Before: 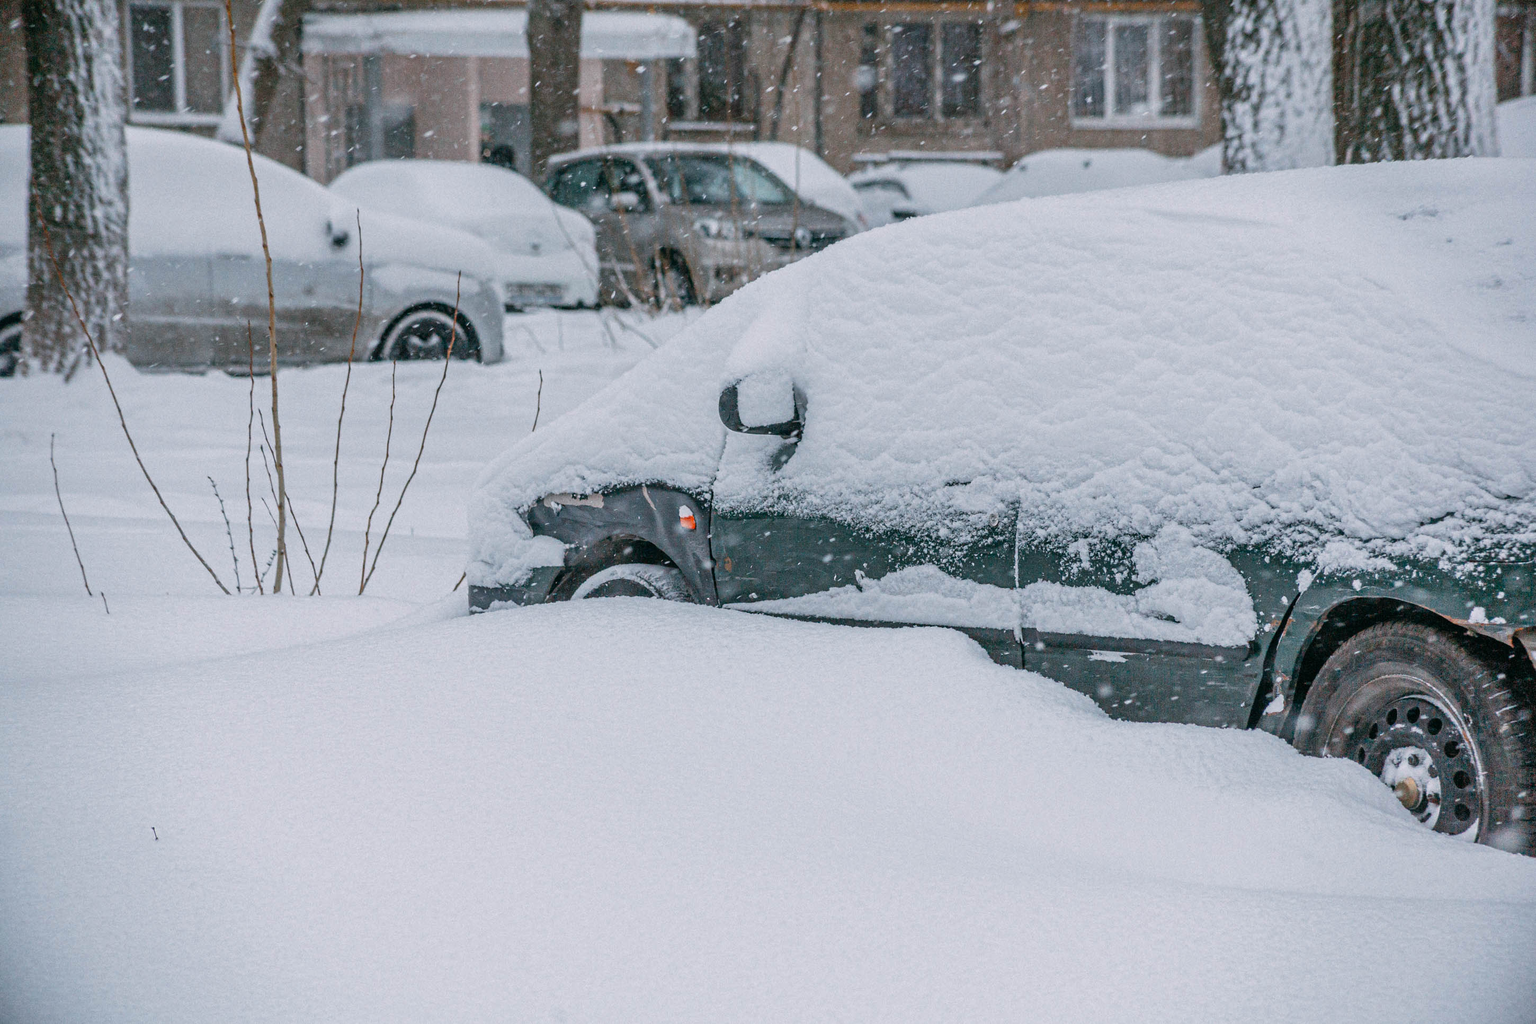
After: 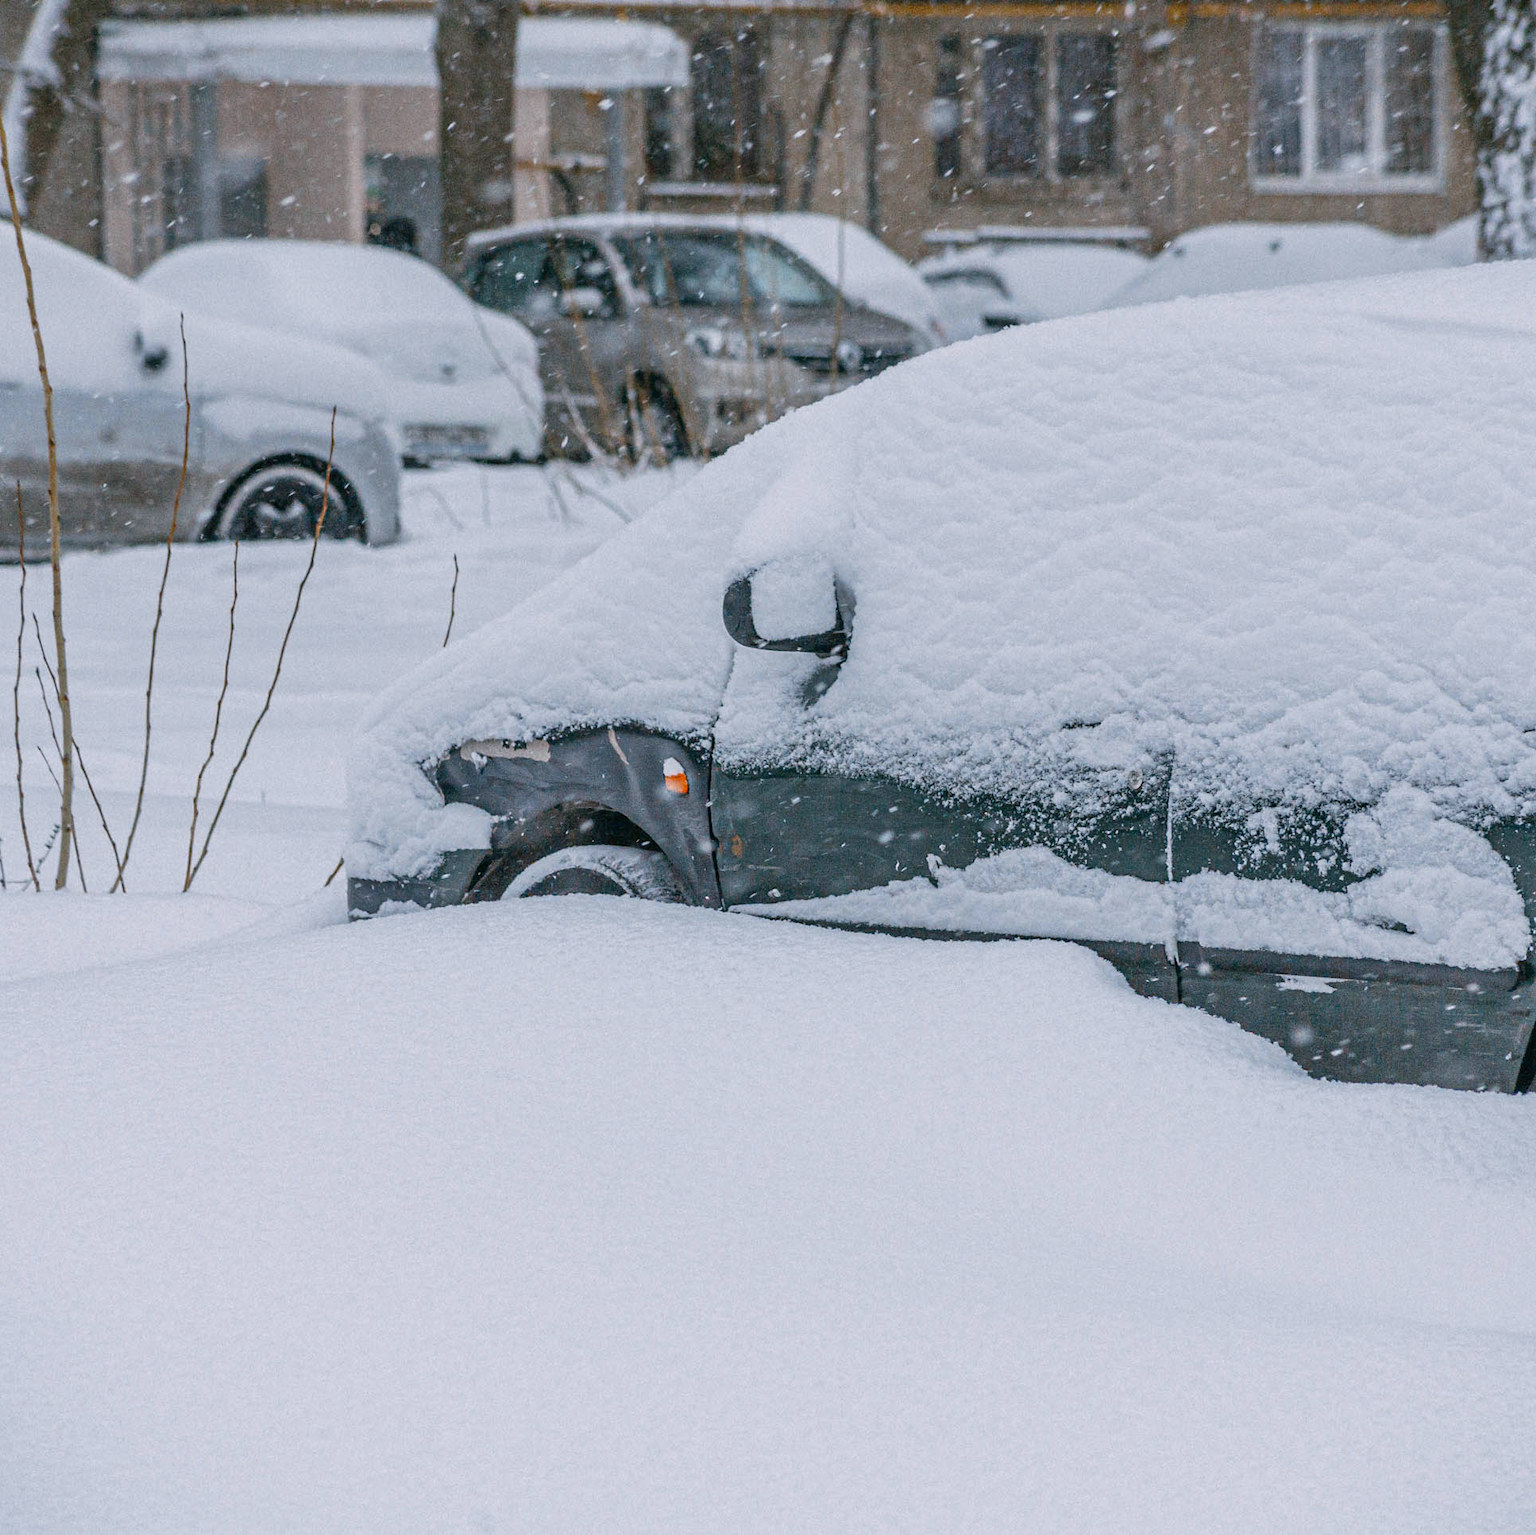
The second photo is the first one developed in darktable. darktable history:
color contrast: green-magenta contrast 0.85, blue-yellow contrast 1.25, unbound 0
crop and rotate: left 15.446%, right 17.836%
